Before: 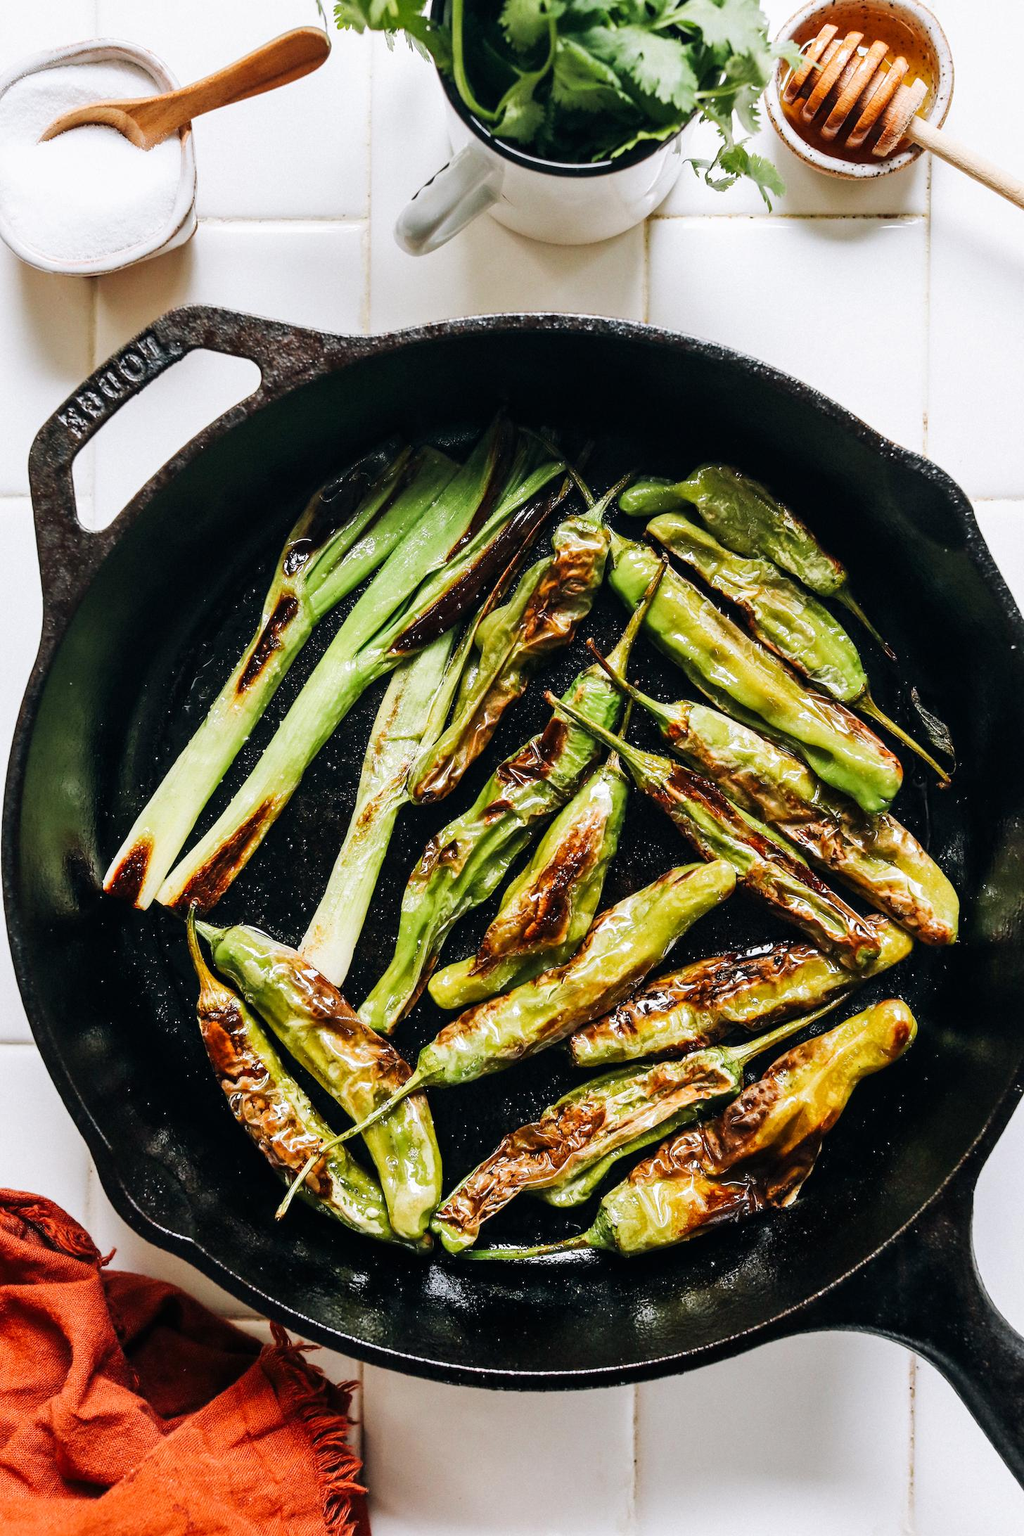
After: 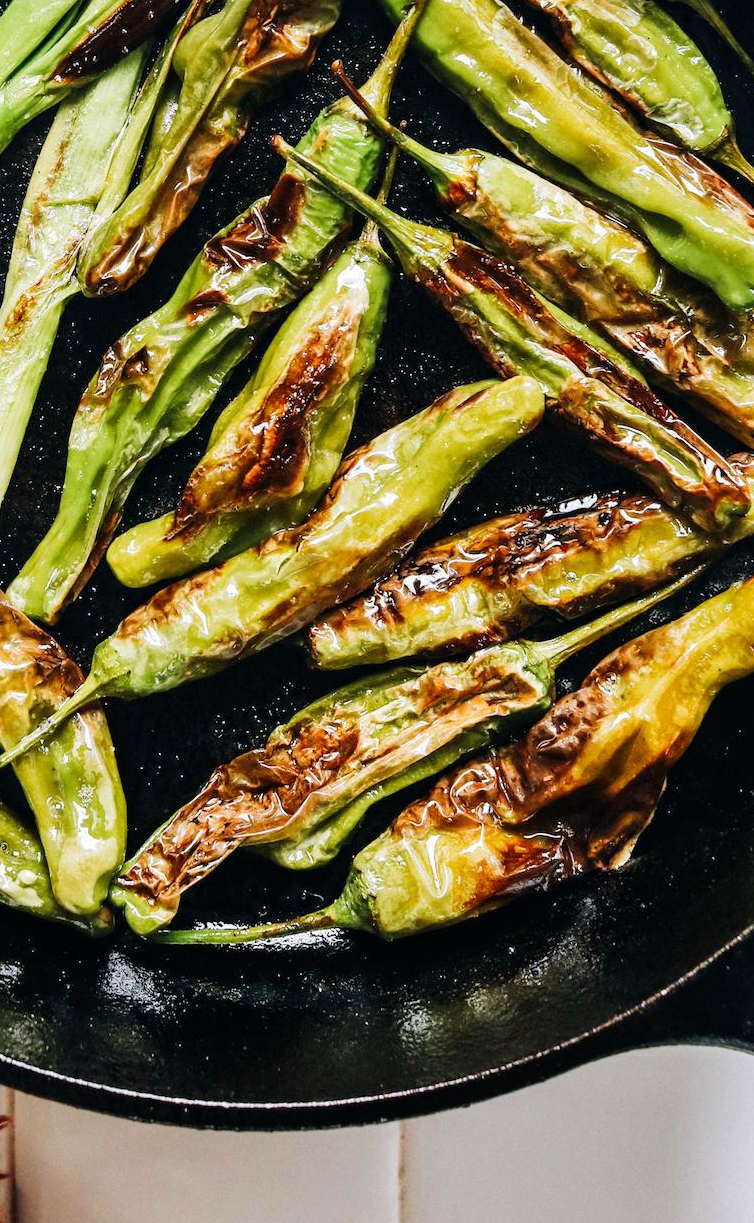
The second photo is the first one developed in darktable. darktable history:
crop: left 34.479%, top 38.822%, right 13.718%, bottom 5.172%
velvia: strength 15%
